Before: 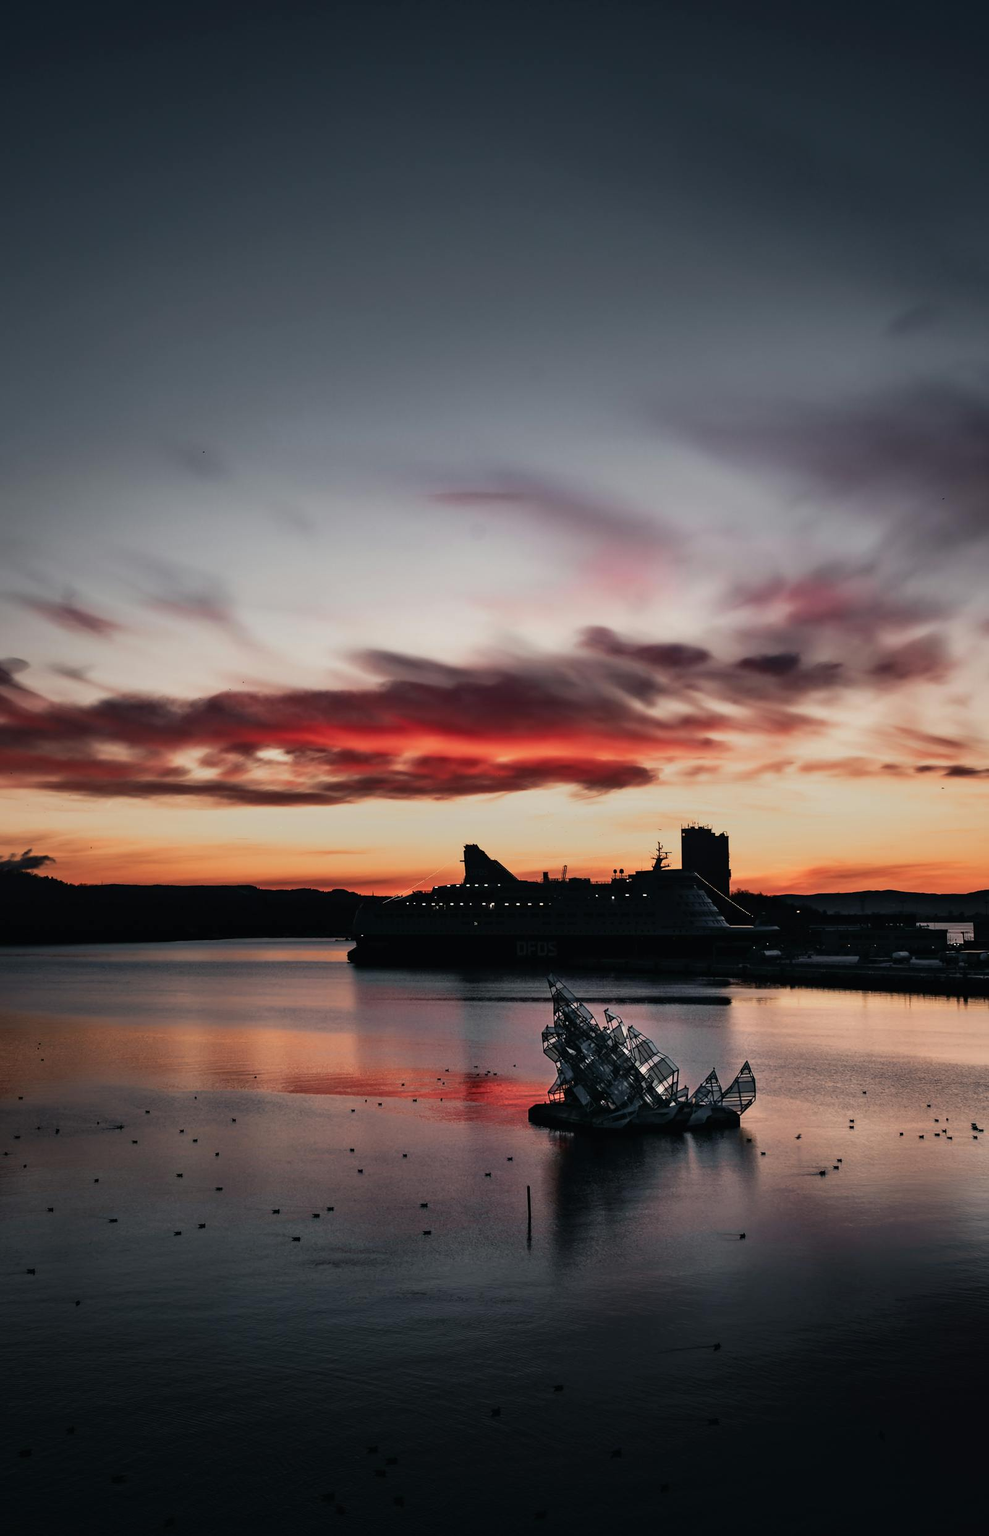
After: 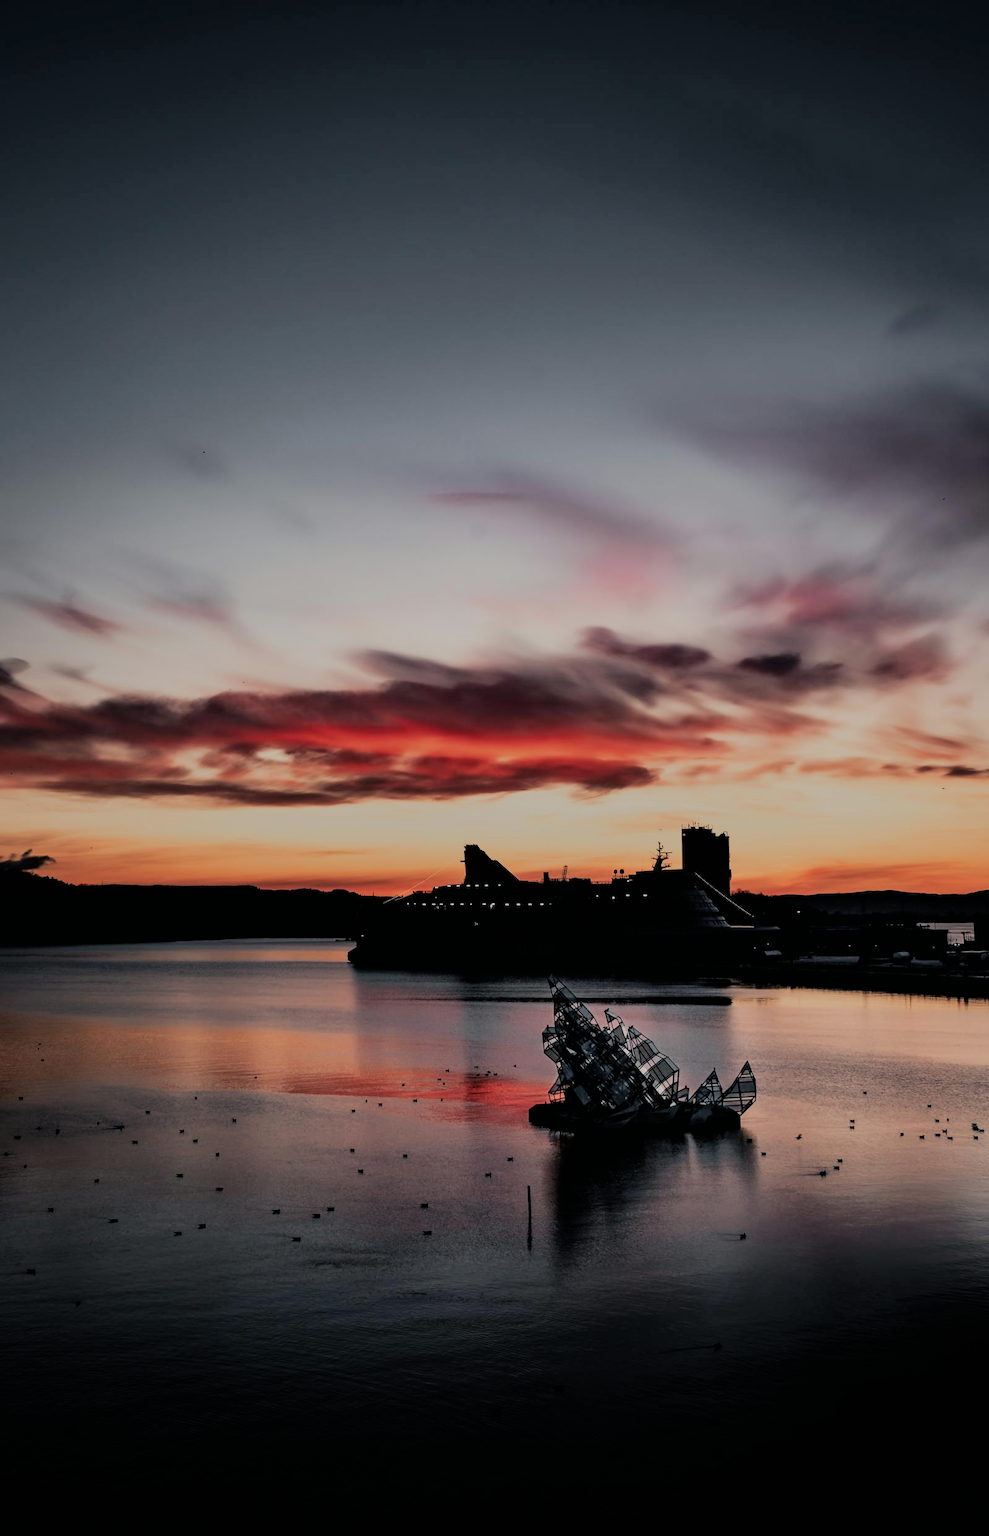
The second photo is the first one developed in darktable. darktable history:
filmic rgb: black relative exposure -6.92 EV, white relative exposure 5.6 EV, threshold 5.97 EV, hardness 2.86, color science v6 (2022), enable highlight reconstruction true
